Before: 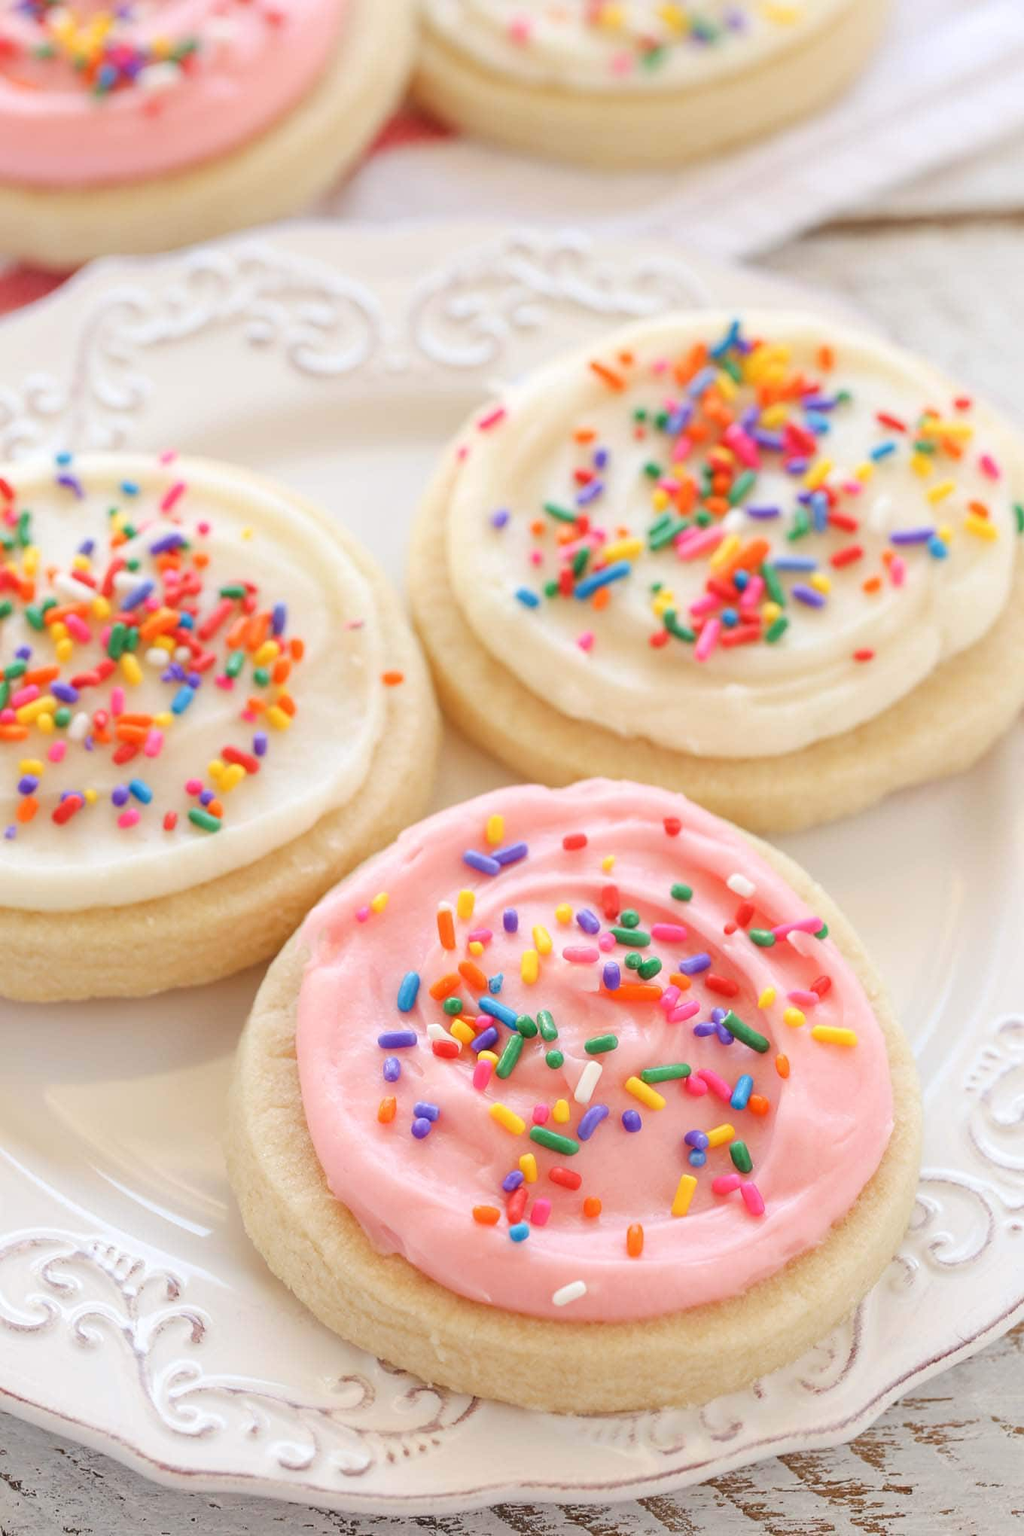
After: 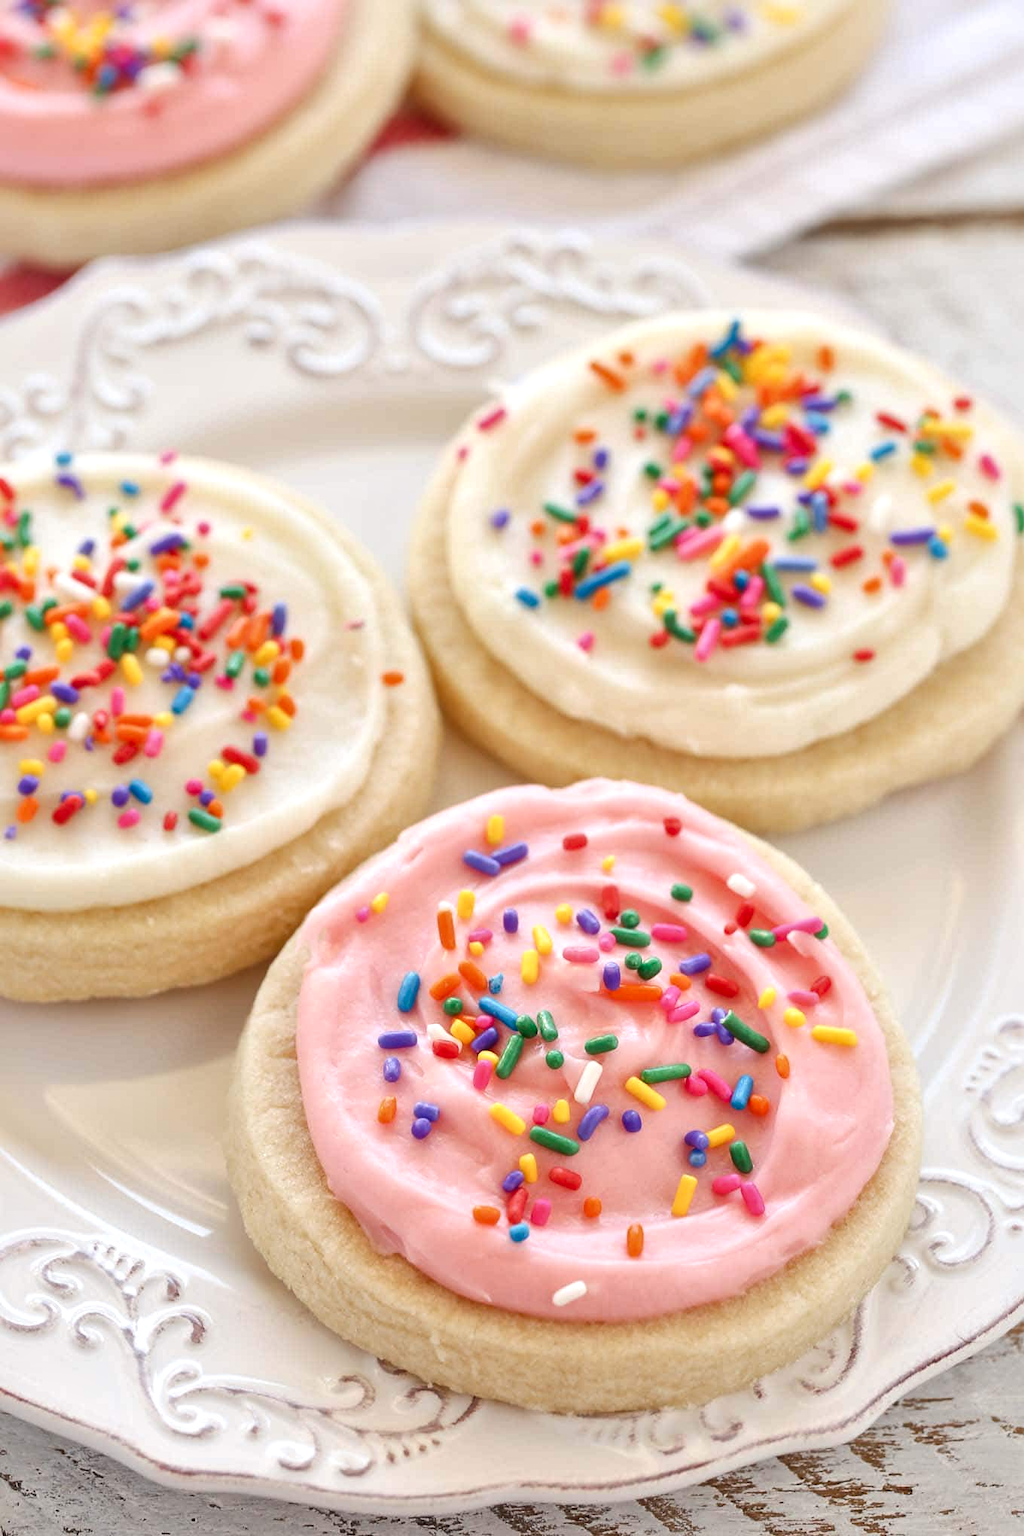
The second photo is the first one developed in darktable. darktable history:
local contrast: mode bilateral grid, contrast 25, coarseness 47, detail 152%, midtone range 0.2
